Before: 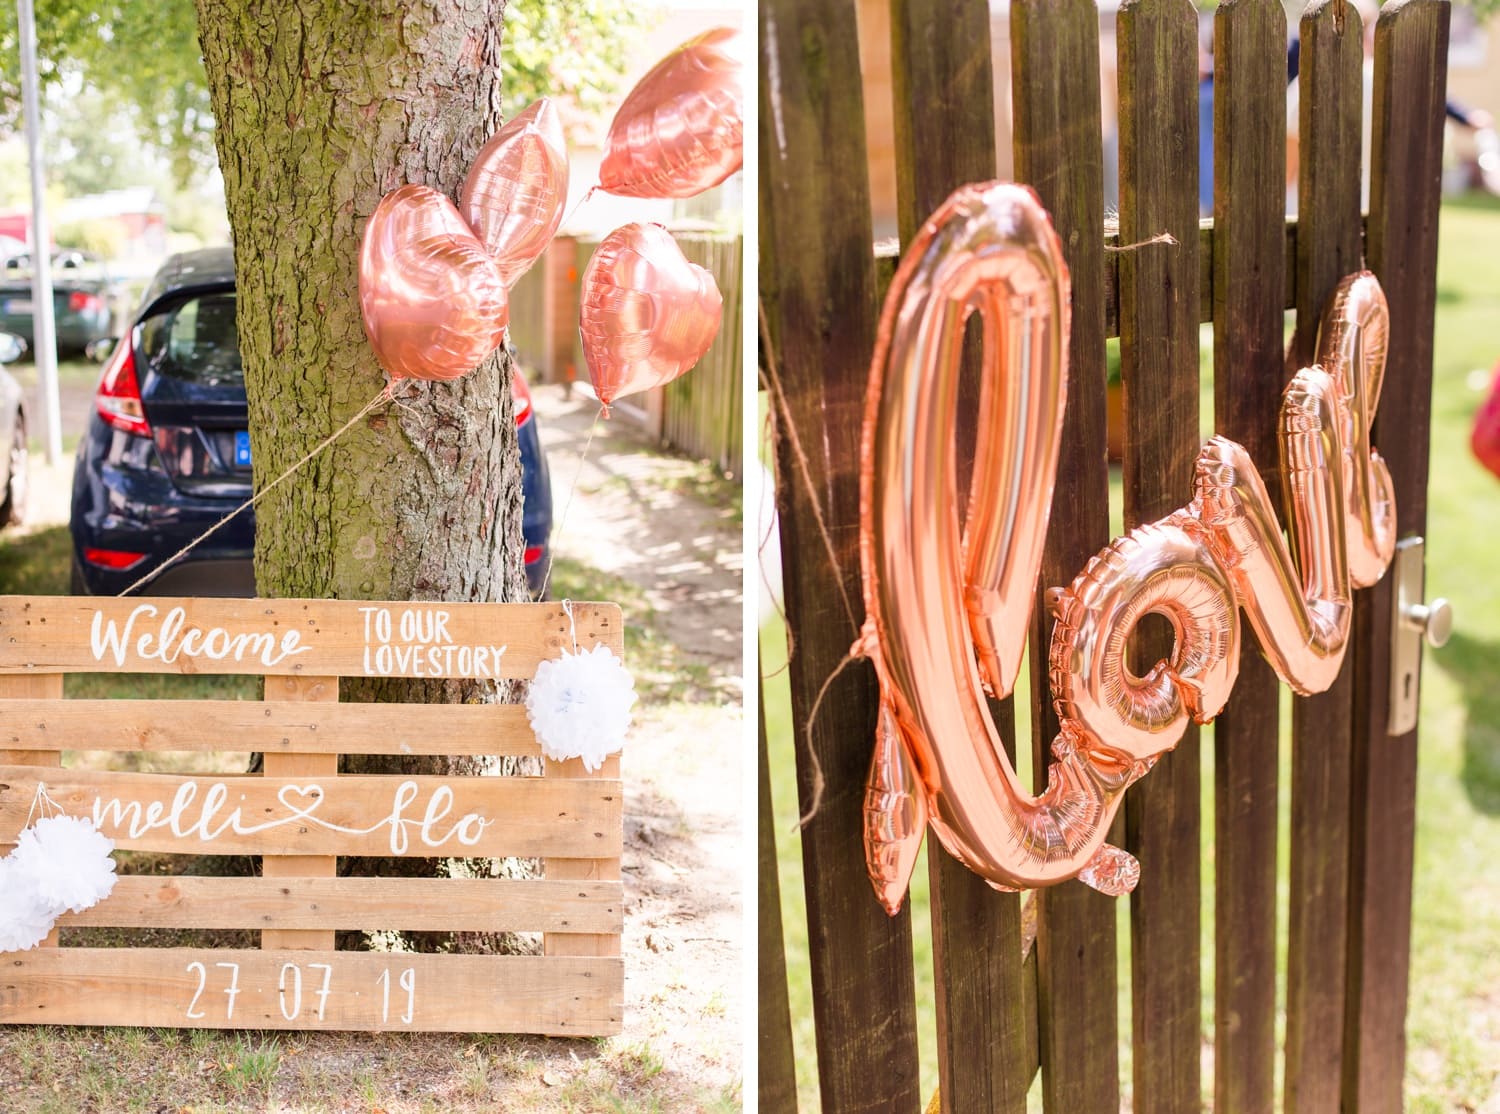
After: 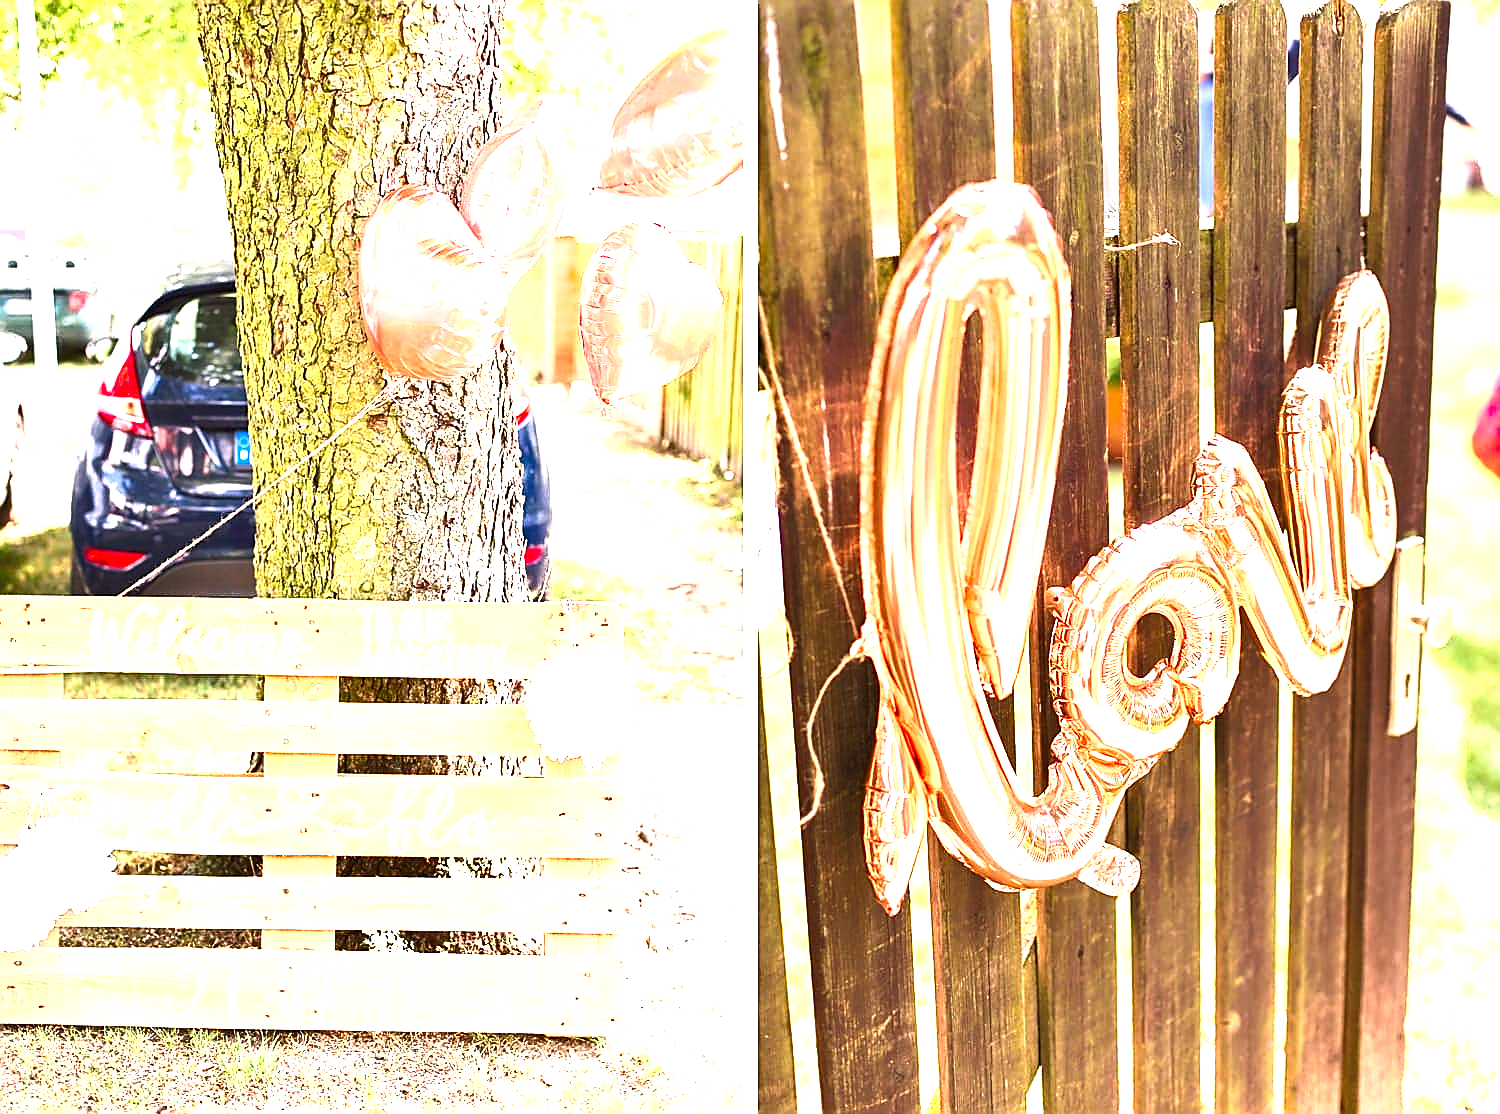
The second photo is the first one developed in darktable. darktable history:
tone equalizer: smoothing diameter 2.17%, edges refinement/feathering 16.73, mask exposure compensation -1.57 EV, filter diffusion 5
exposure: black level correction 0, exposure 1.989 EV, compensate highlight preservation false
shadows and highlights: shadows 37.33, highlights -27.05, soften with gaussian
sharpen: radius 1.403, amount 1.25, threshold 0.673
